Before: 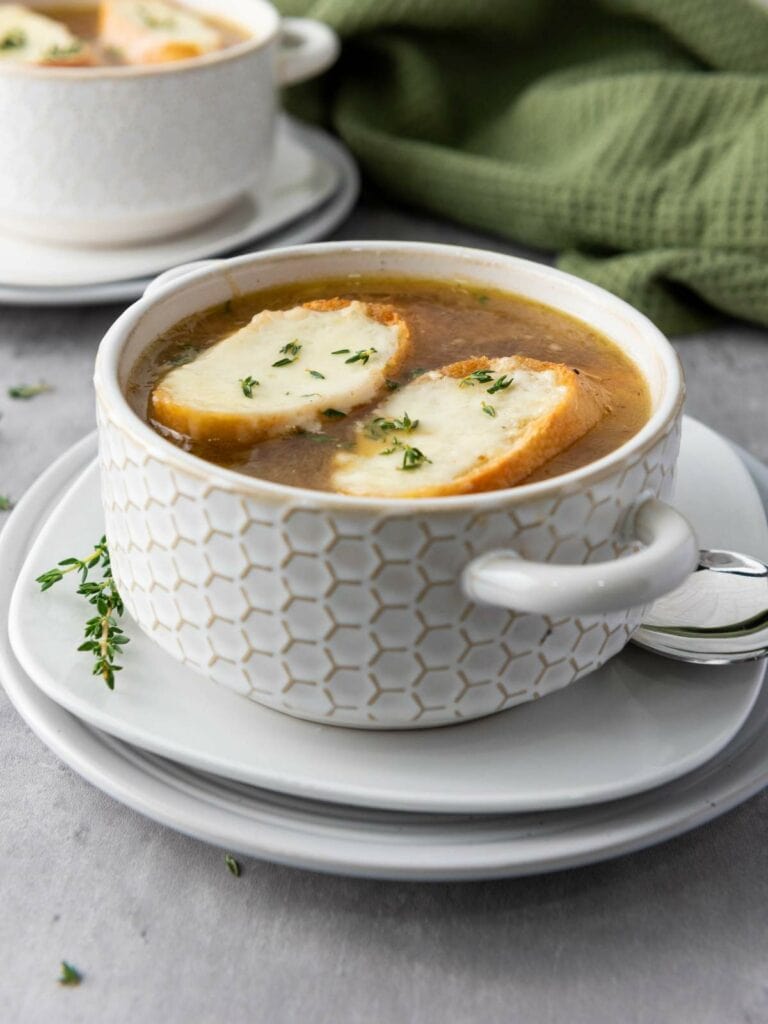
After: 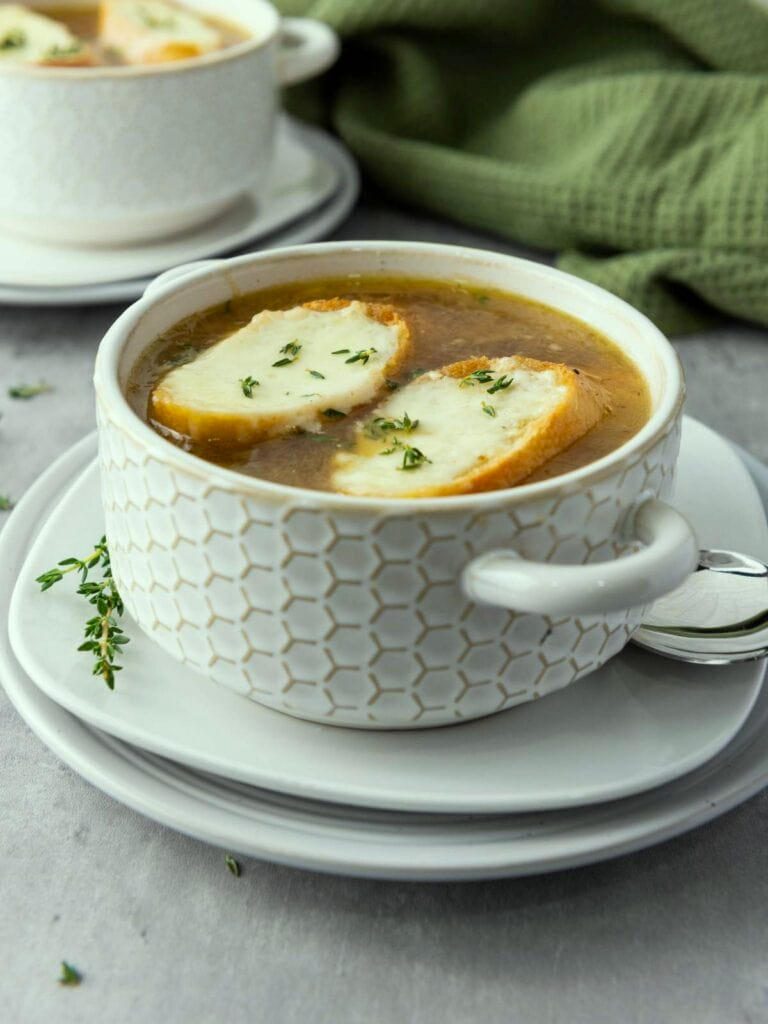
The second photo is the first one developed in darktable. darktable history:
white balance: red 0.967, blue 1.049
color correction: highlights a* -5.94, highlights b* 11.19
